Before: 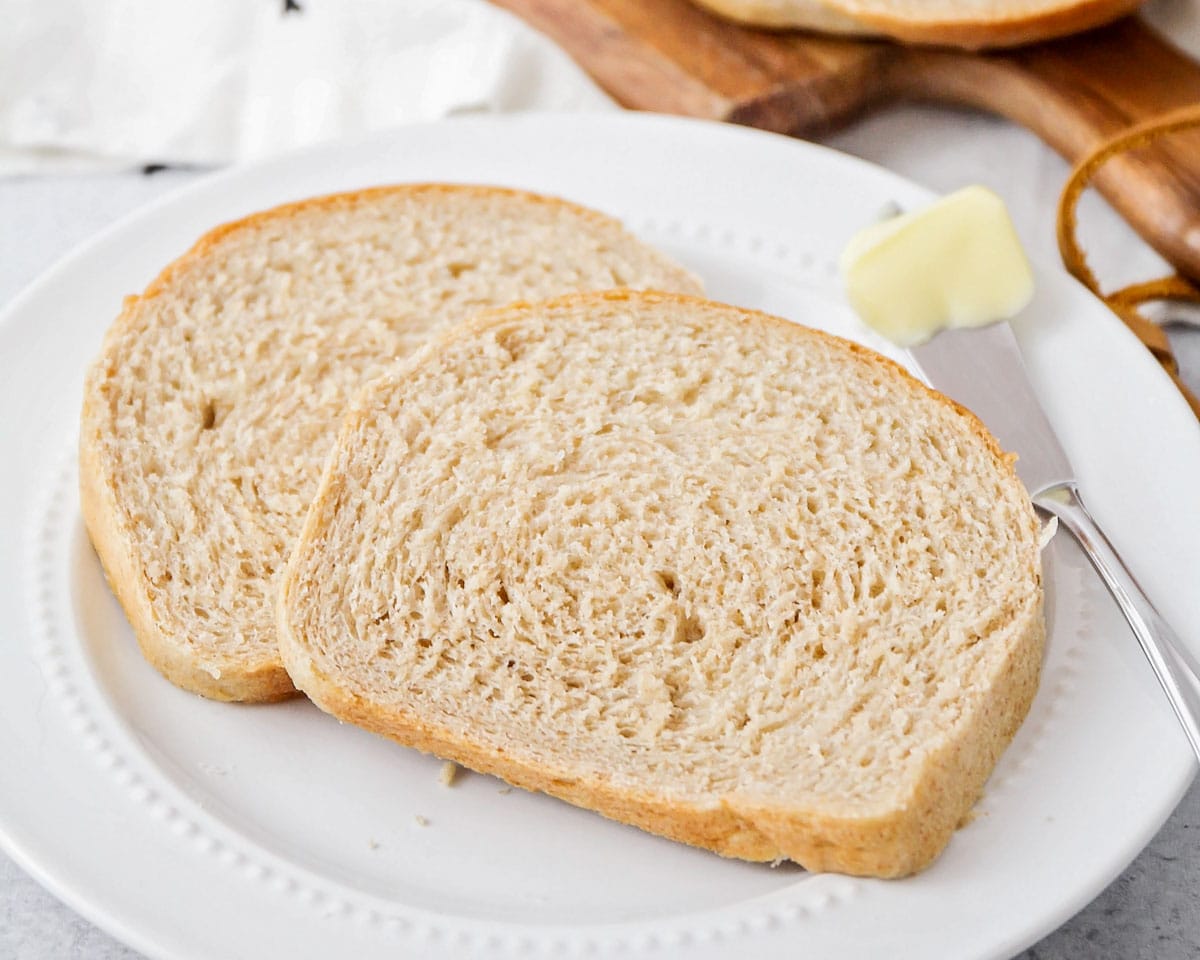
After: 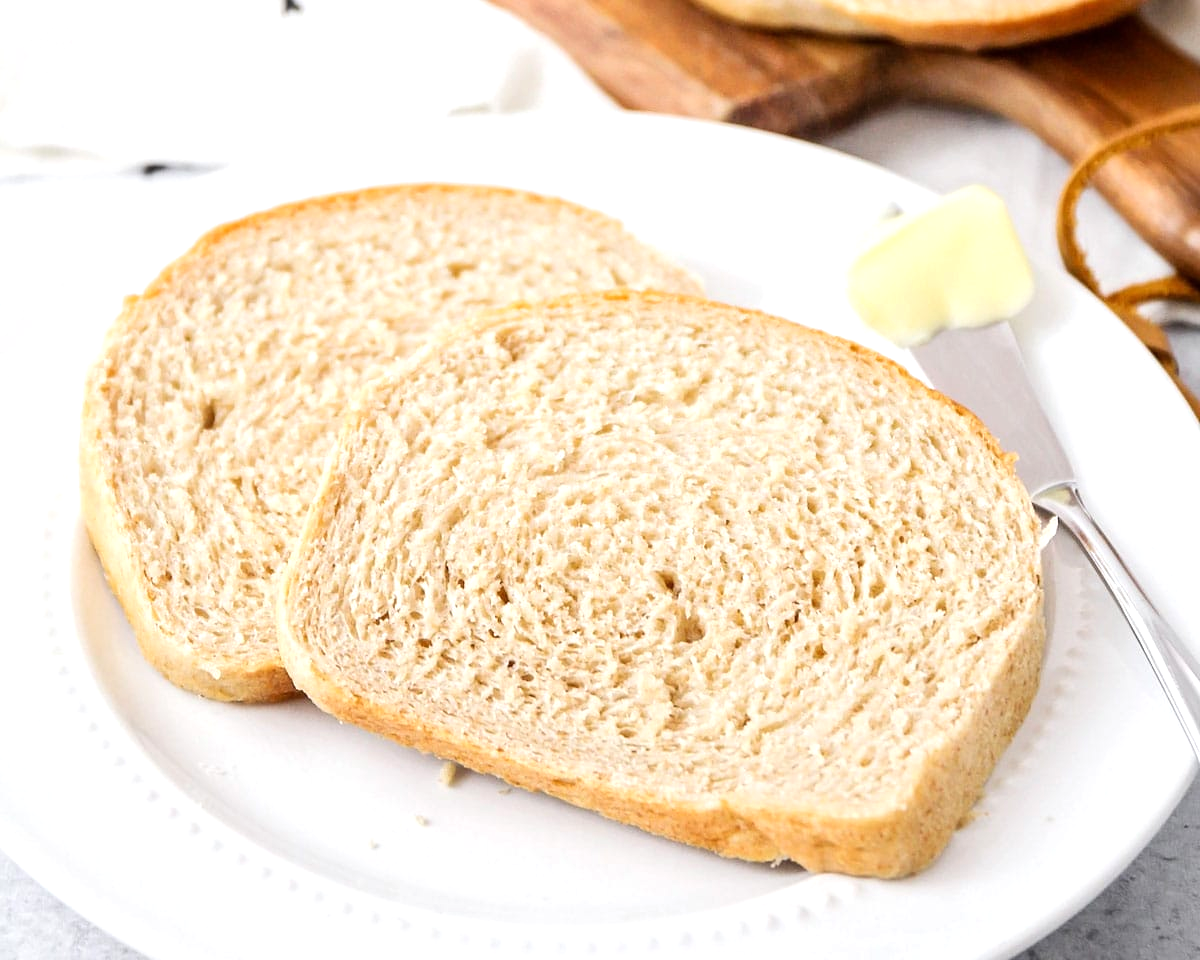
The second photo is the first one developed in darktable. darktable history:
tone equalizer: -8 EV -0.424 EV, -7 EV -0.388 EV, -6 EV -0.362 EV, -5 EV -0.25 EV, -3 EV 0.247 EV, -2 EV 0.316 EV, -1 EV 0.406 EV, +0 EV 0.429 EV, mask exposure compensation -0.504 EV
